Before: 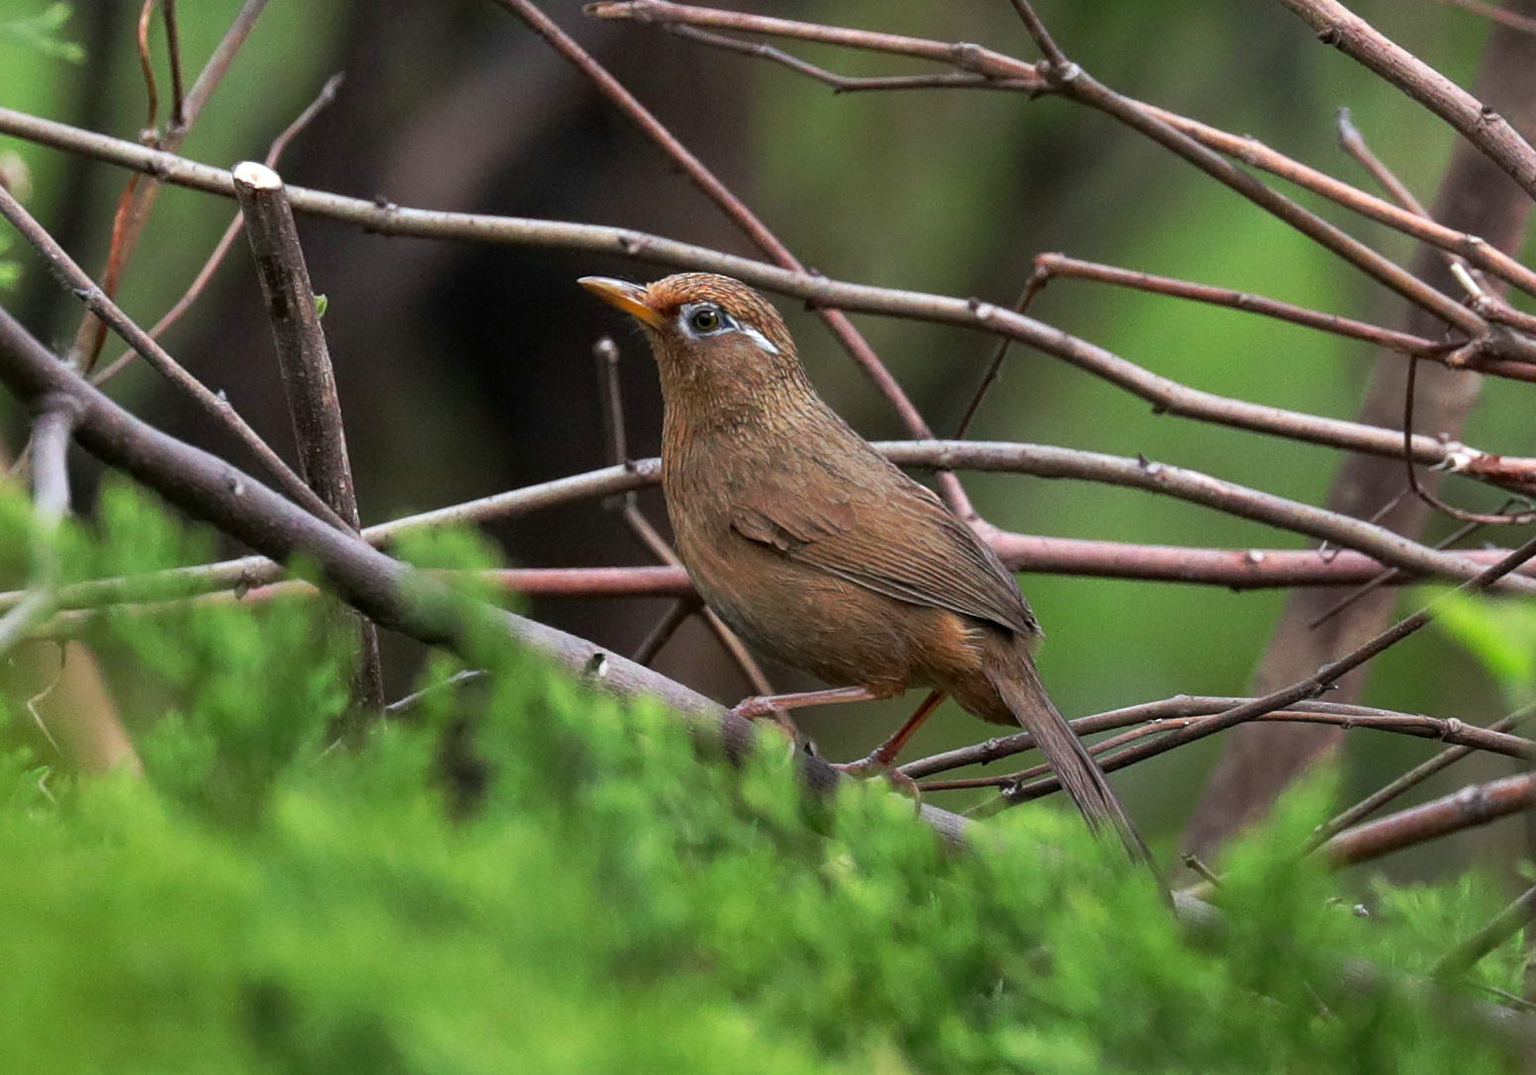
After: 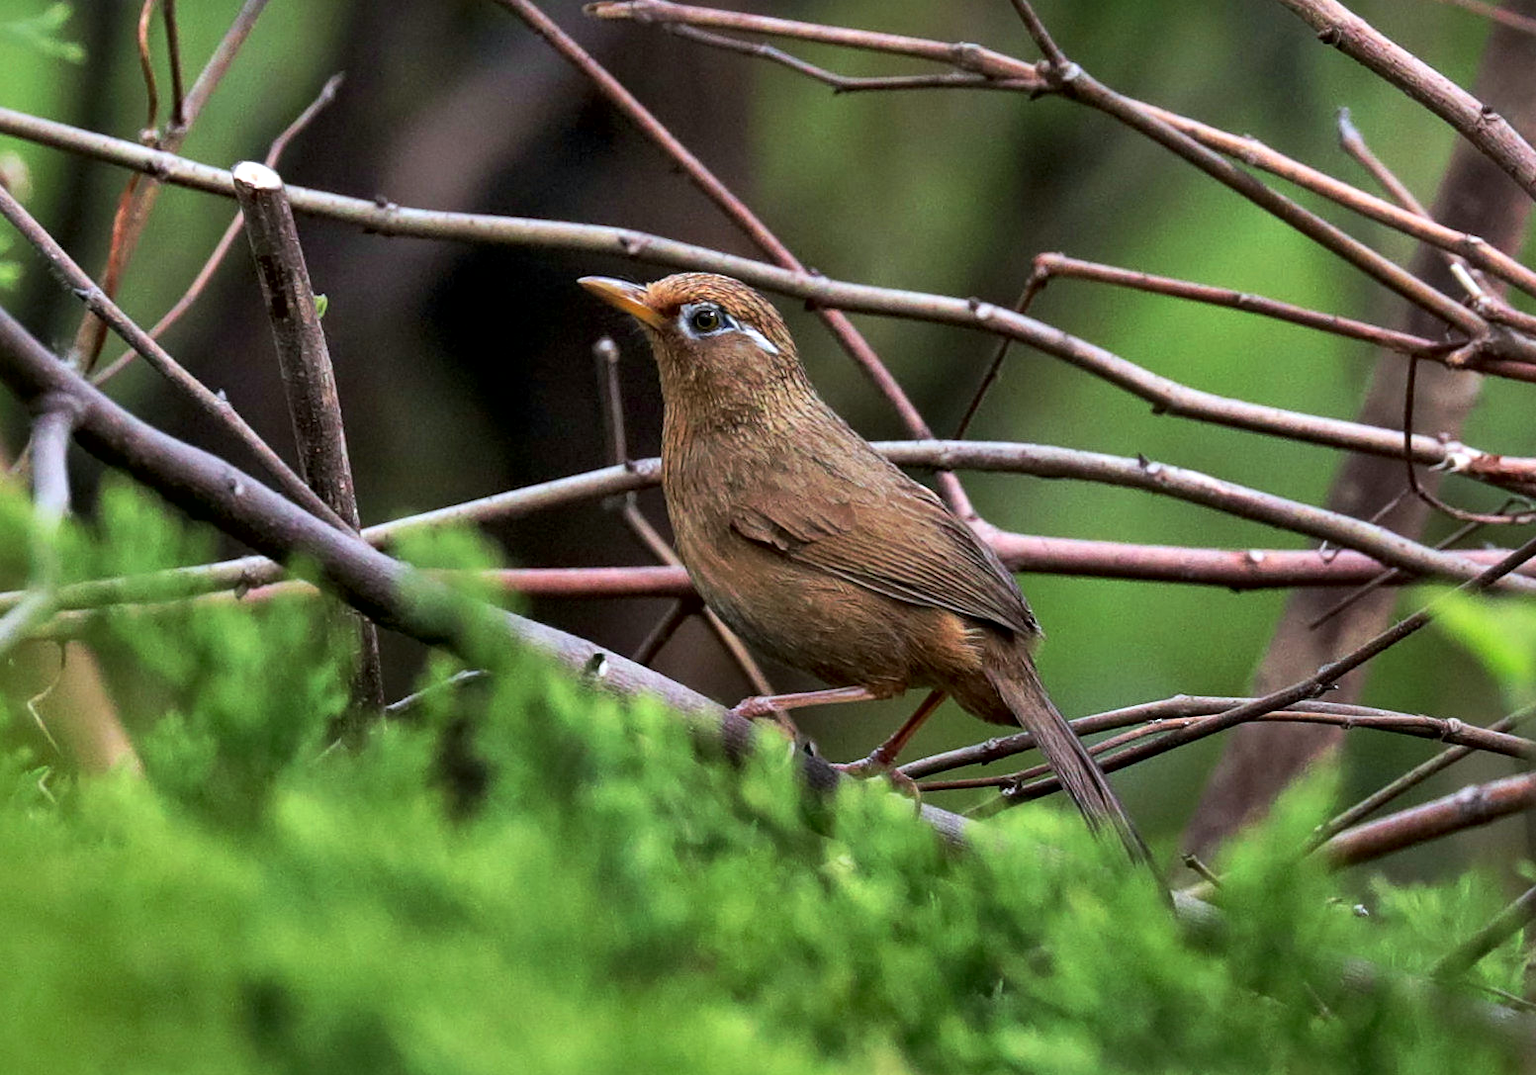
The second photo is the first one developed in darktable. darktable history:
velvia: on, module defaults
white balance: red 0.98, blue 1.034
local contrast: mode bilateral grid, contrast 25, coarseness 60, detail 151%, midtone range 0.2
